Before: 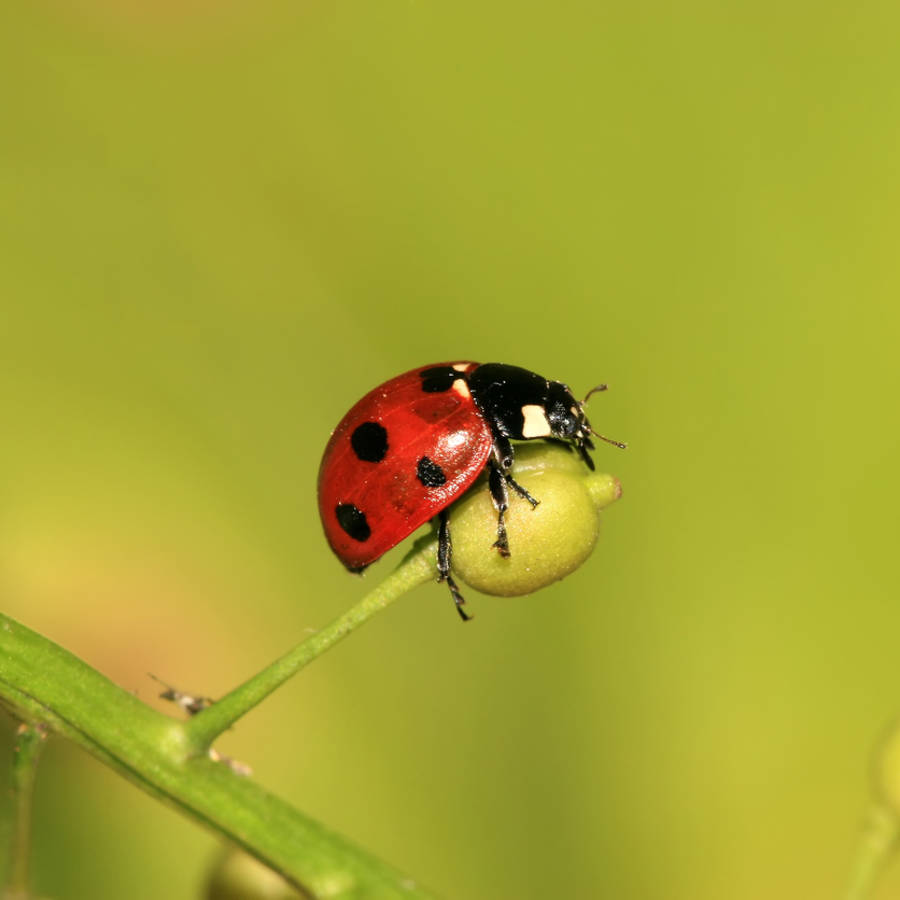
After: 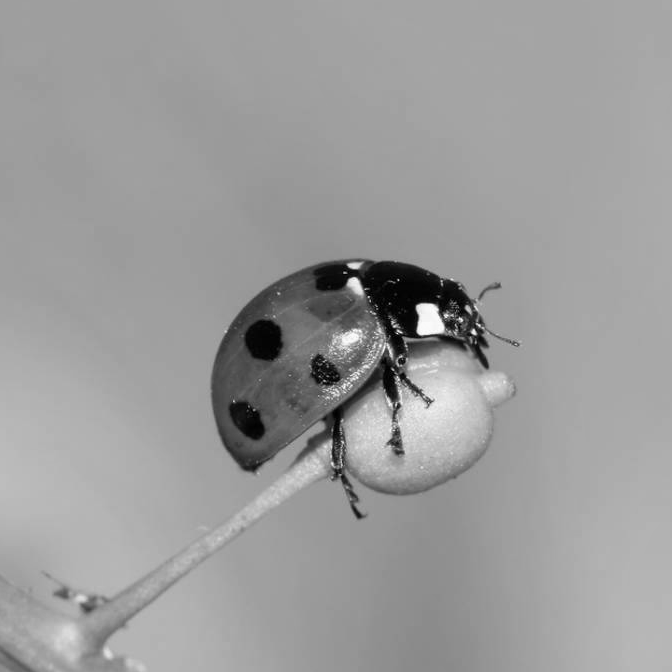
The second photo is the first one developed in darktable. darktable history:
crop and rotate: left 11.831%, top 11.346%, right 13.429%, bottom 13.899%
monochrome: on, module defaults
